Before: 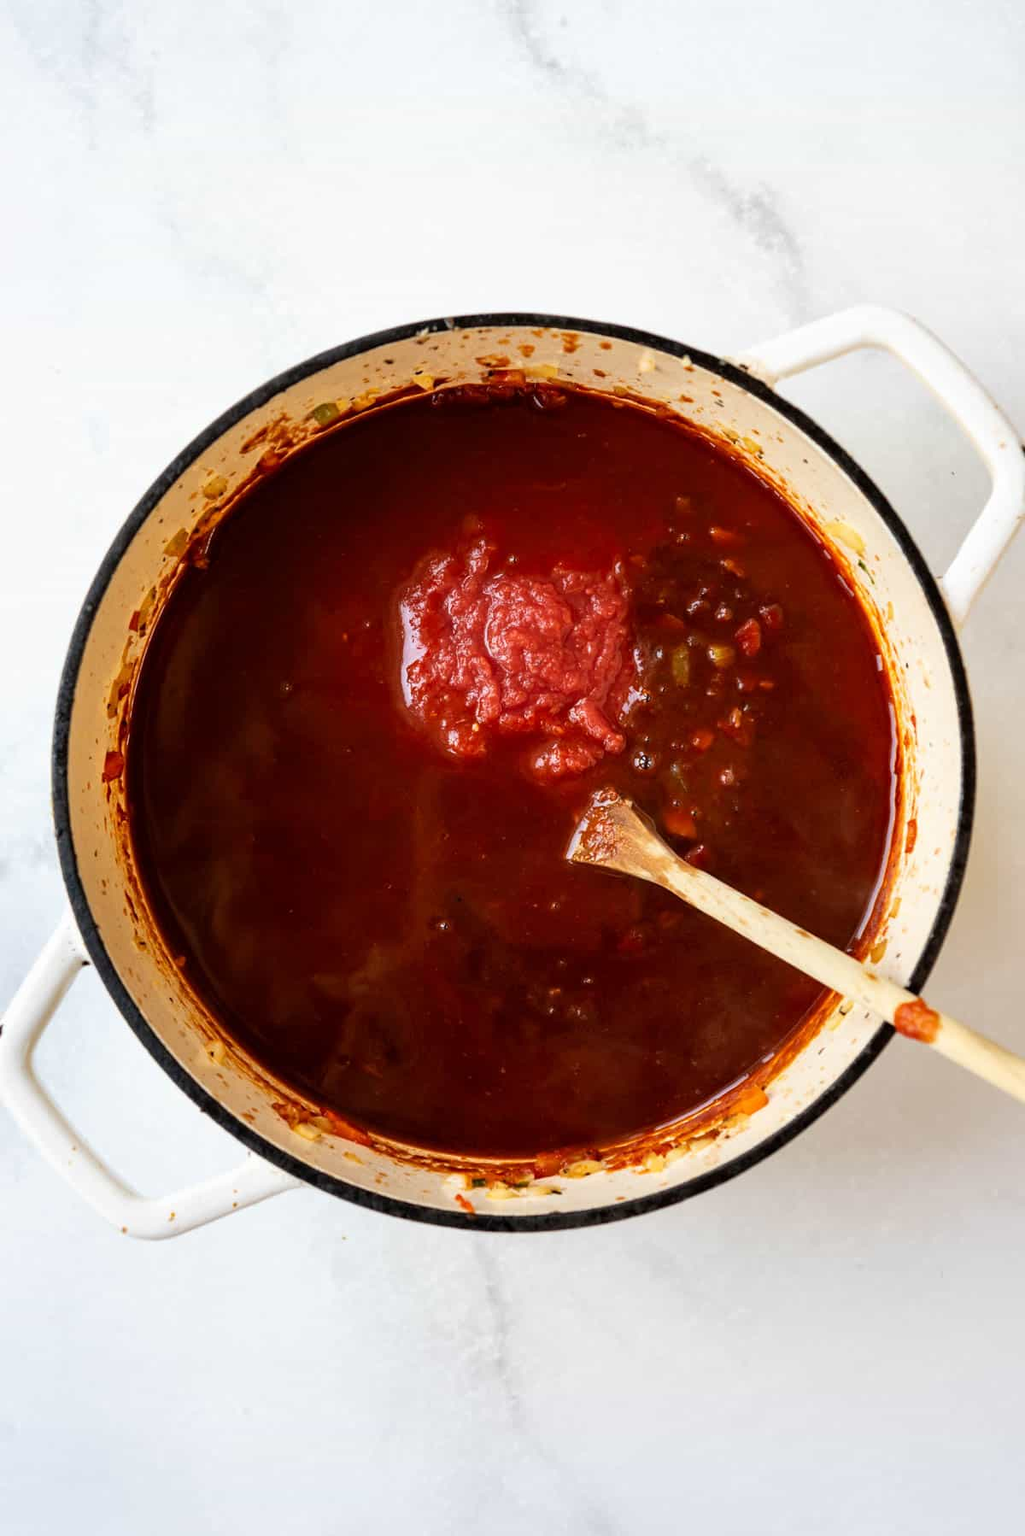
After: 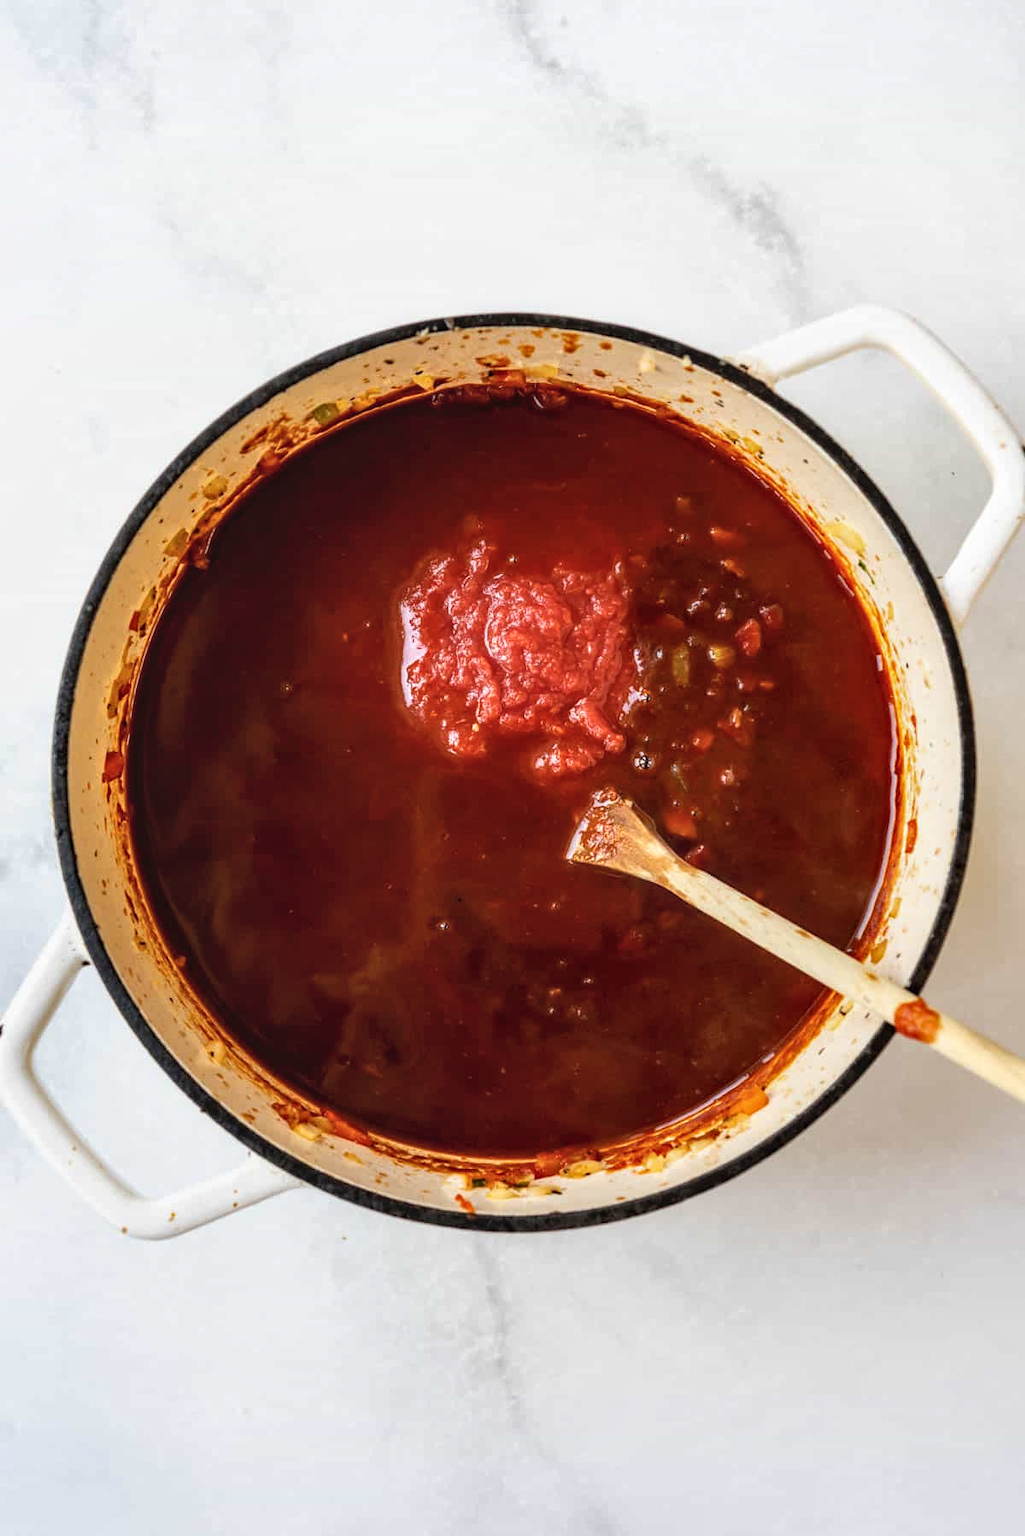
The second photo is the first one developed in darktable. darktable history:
color balance rgb: power › hue 63.18°, perceptual saturation grading › global saturation 0.545%
local contrast: on, module defaults
